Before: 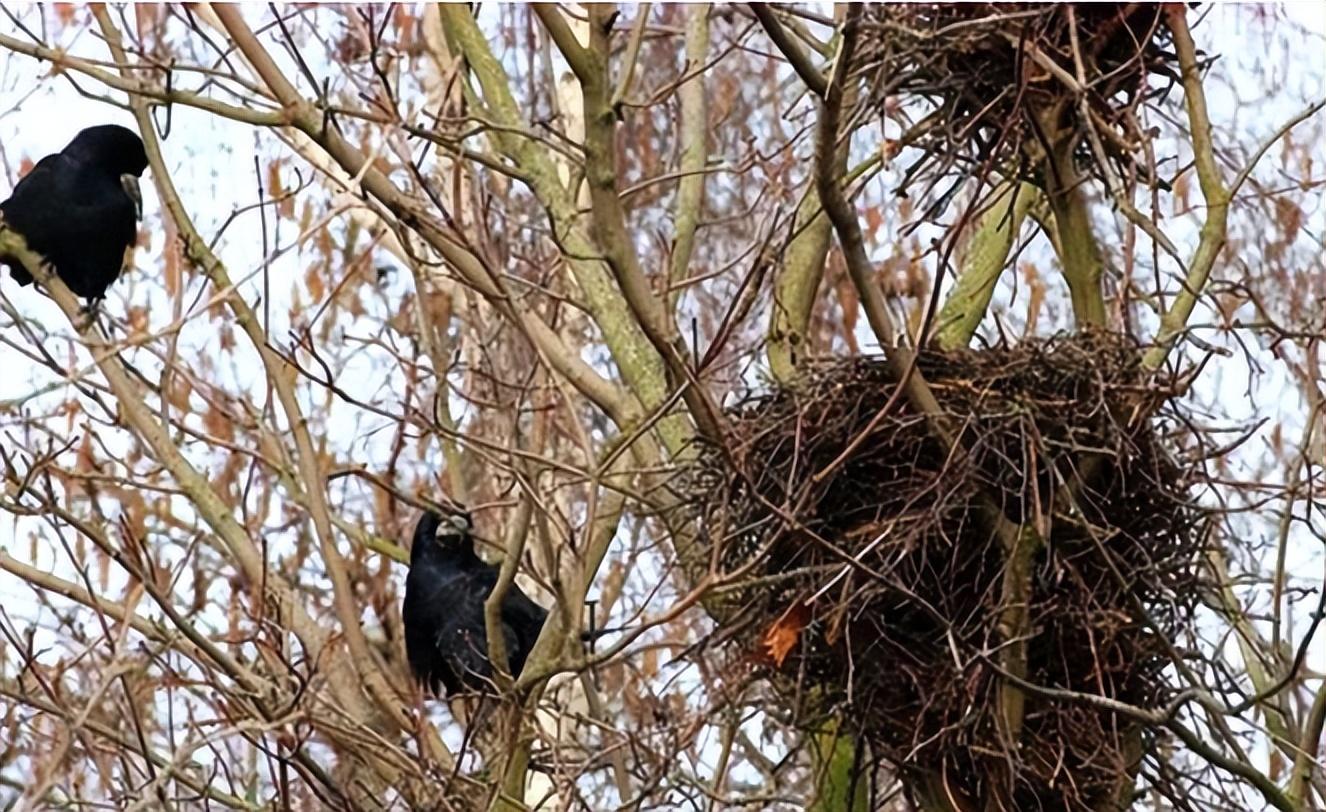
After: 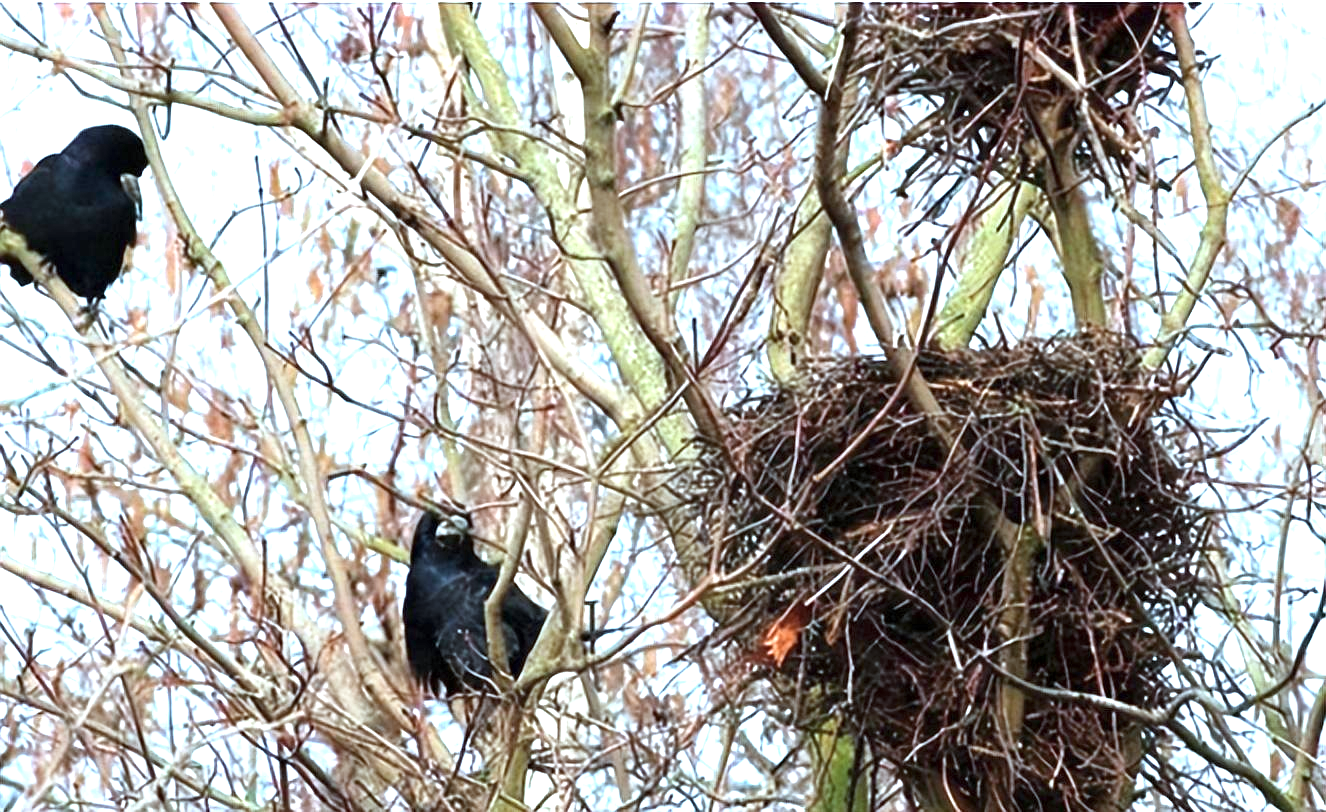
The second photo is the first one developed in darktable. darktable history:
color correction: highlights a* -10.48, highlights b* -18.74
exposure: exposure 1.212 EV, compensate exposure bias true, compensate highlight preservation false
